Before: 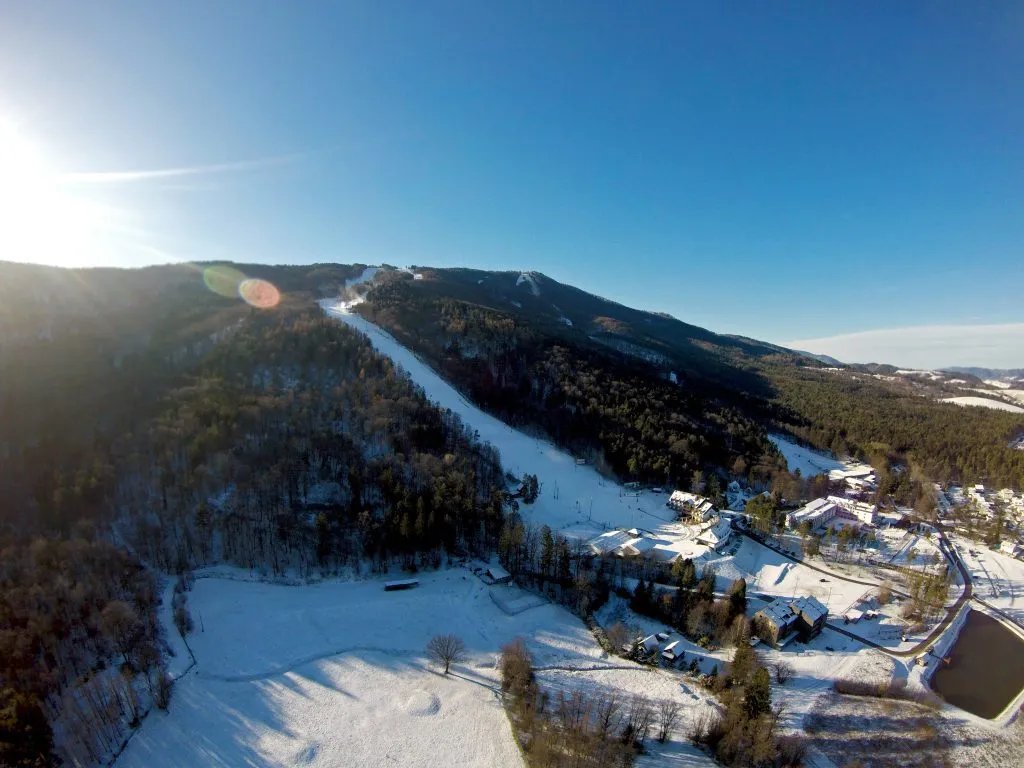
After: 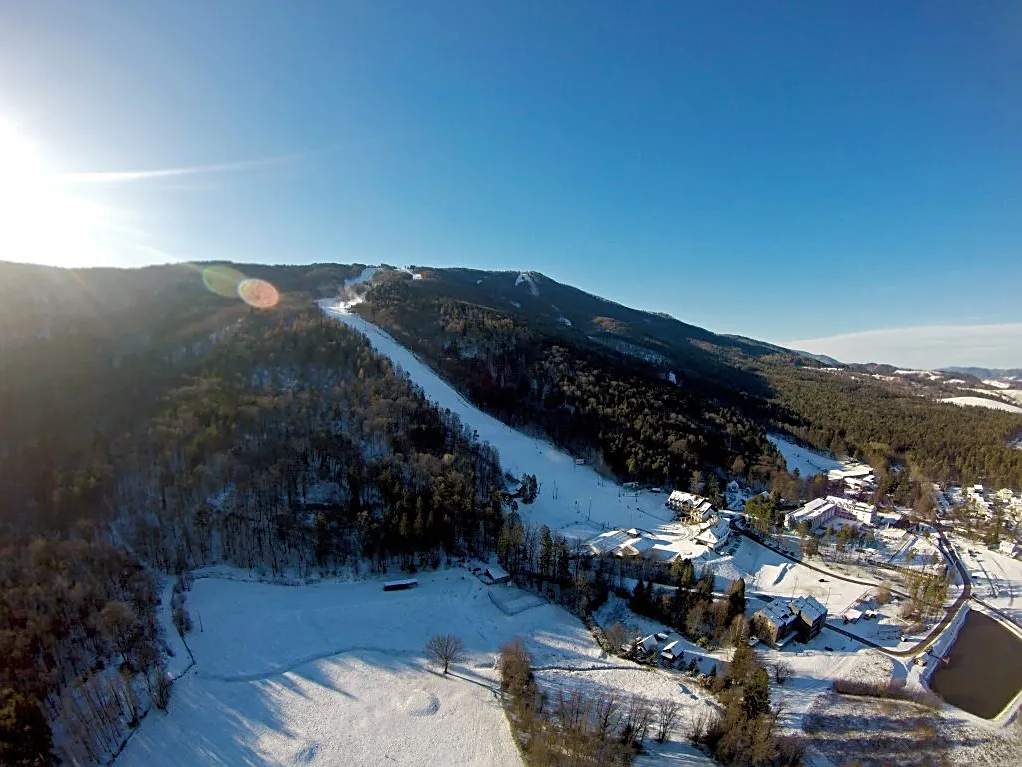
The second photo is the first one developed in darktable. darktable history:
shadows and highlights: shadows 25.87, highlights -23.23
sharpen: on, module defaults
crop and rotate: left 0.15%, bottom 0.009%
